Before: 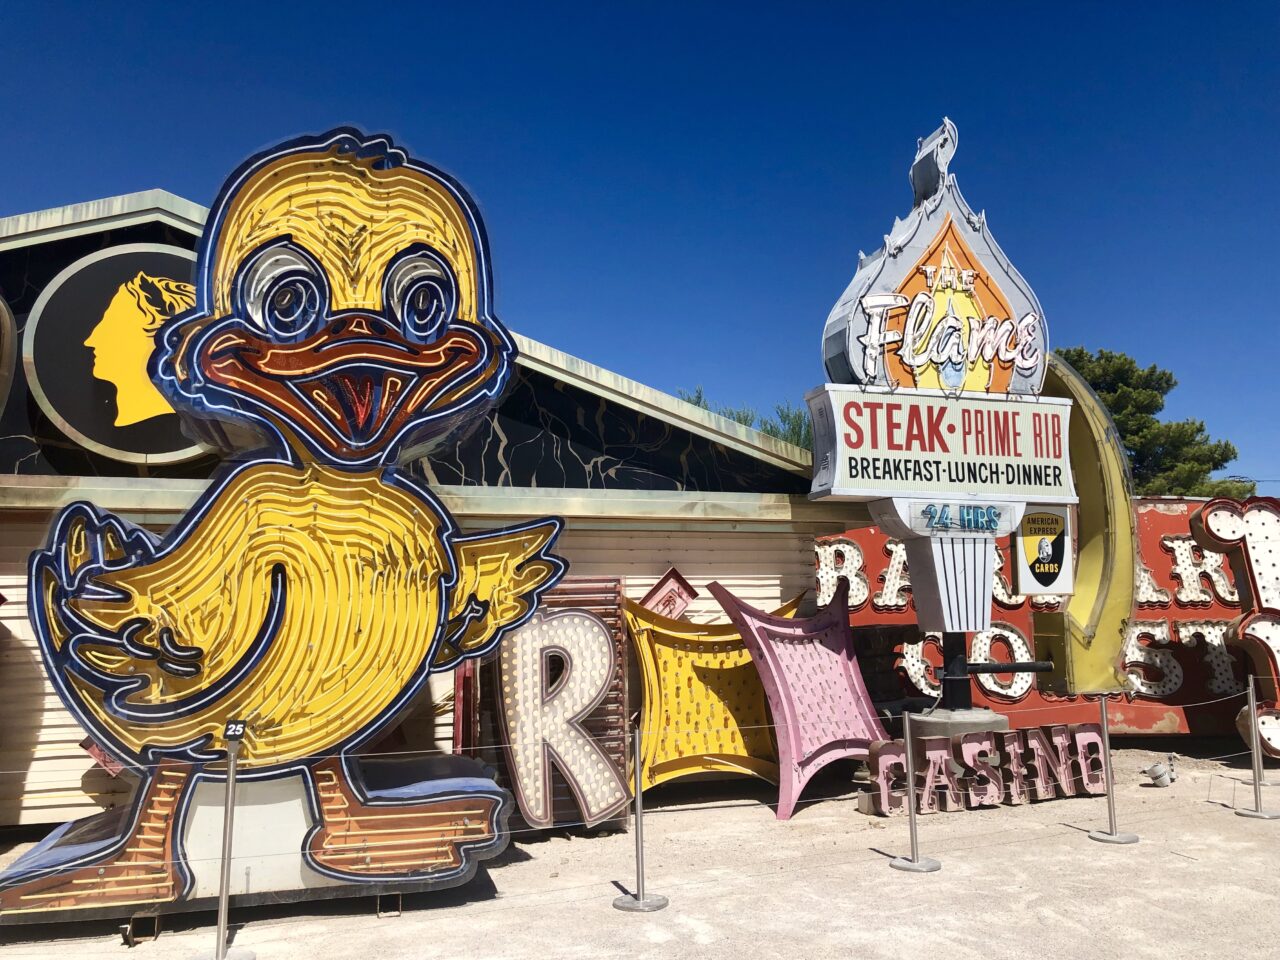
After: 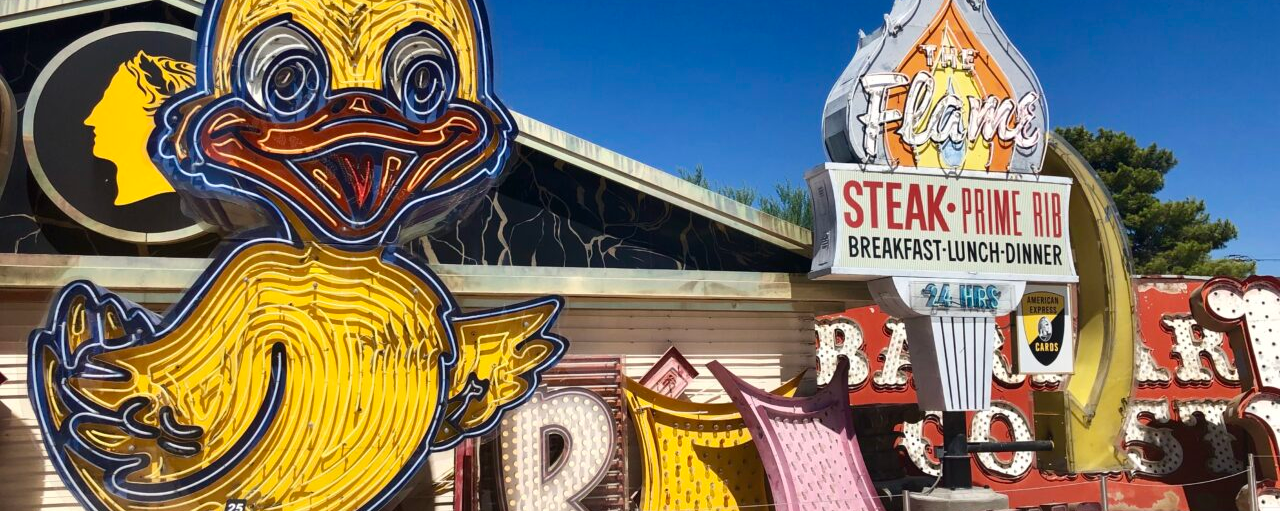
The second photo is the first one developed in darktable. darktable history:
crop and rotate: top 23.107%, bottom 23.608%
